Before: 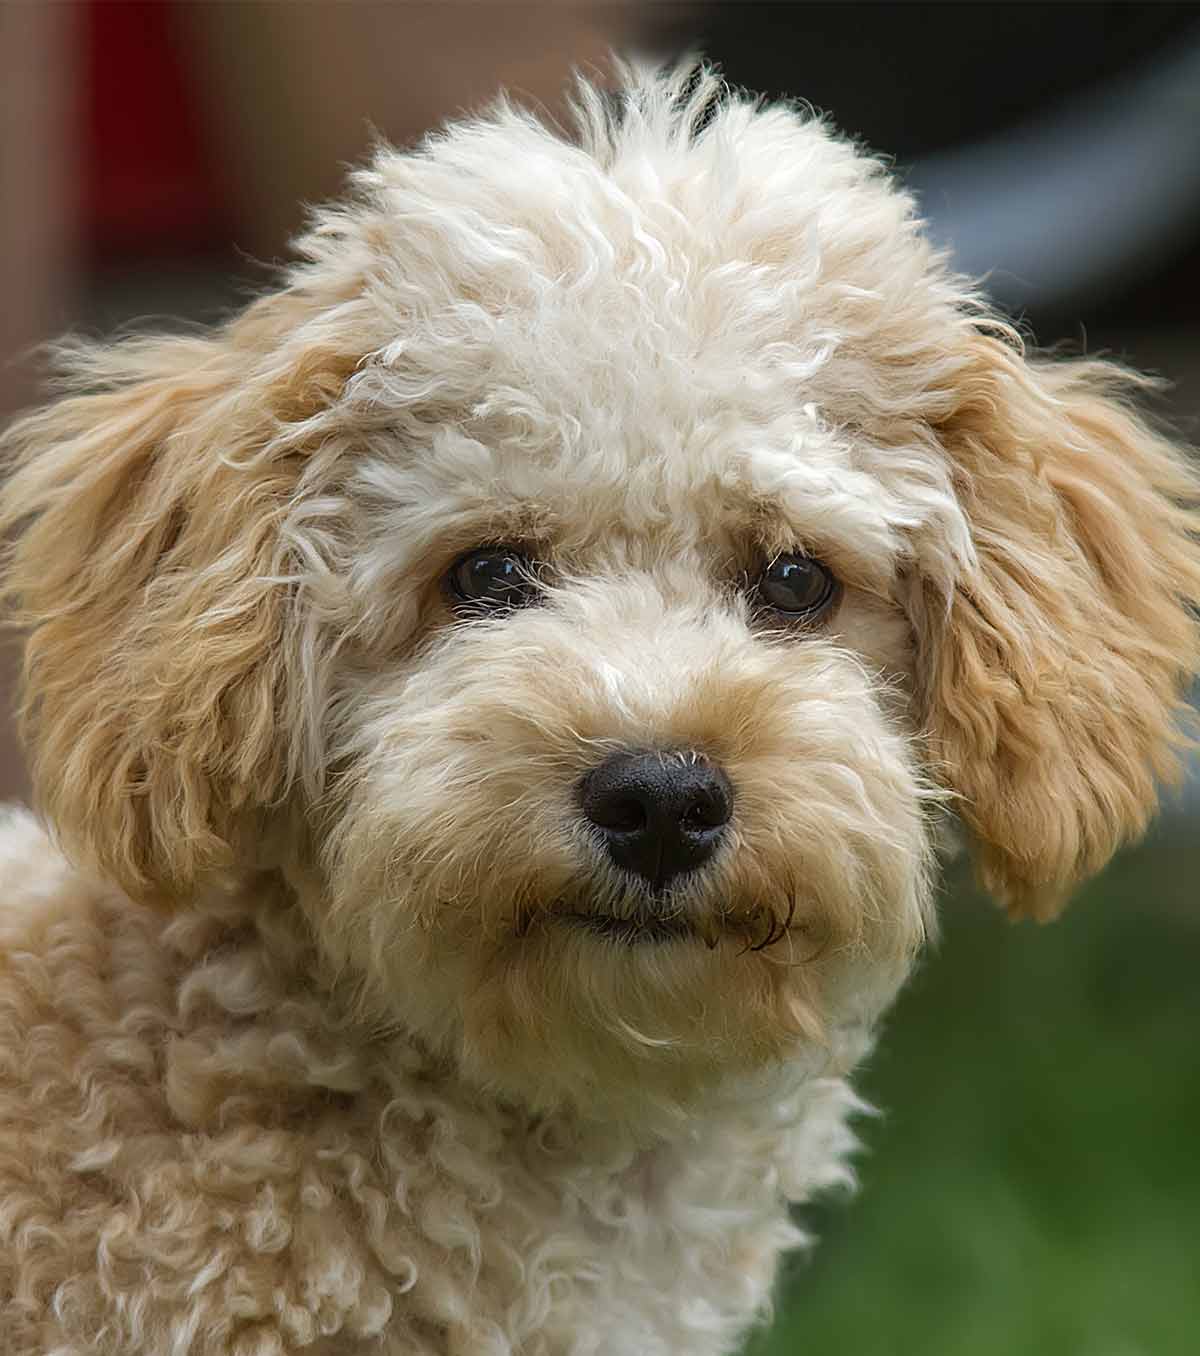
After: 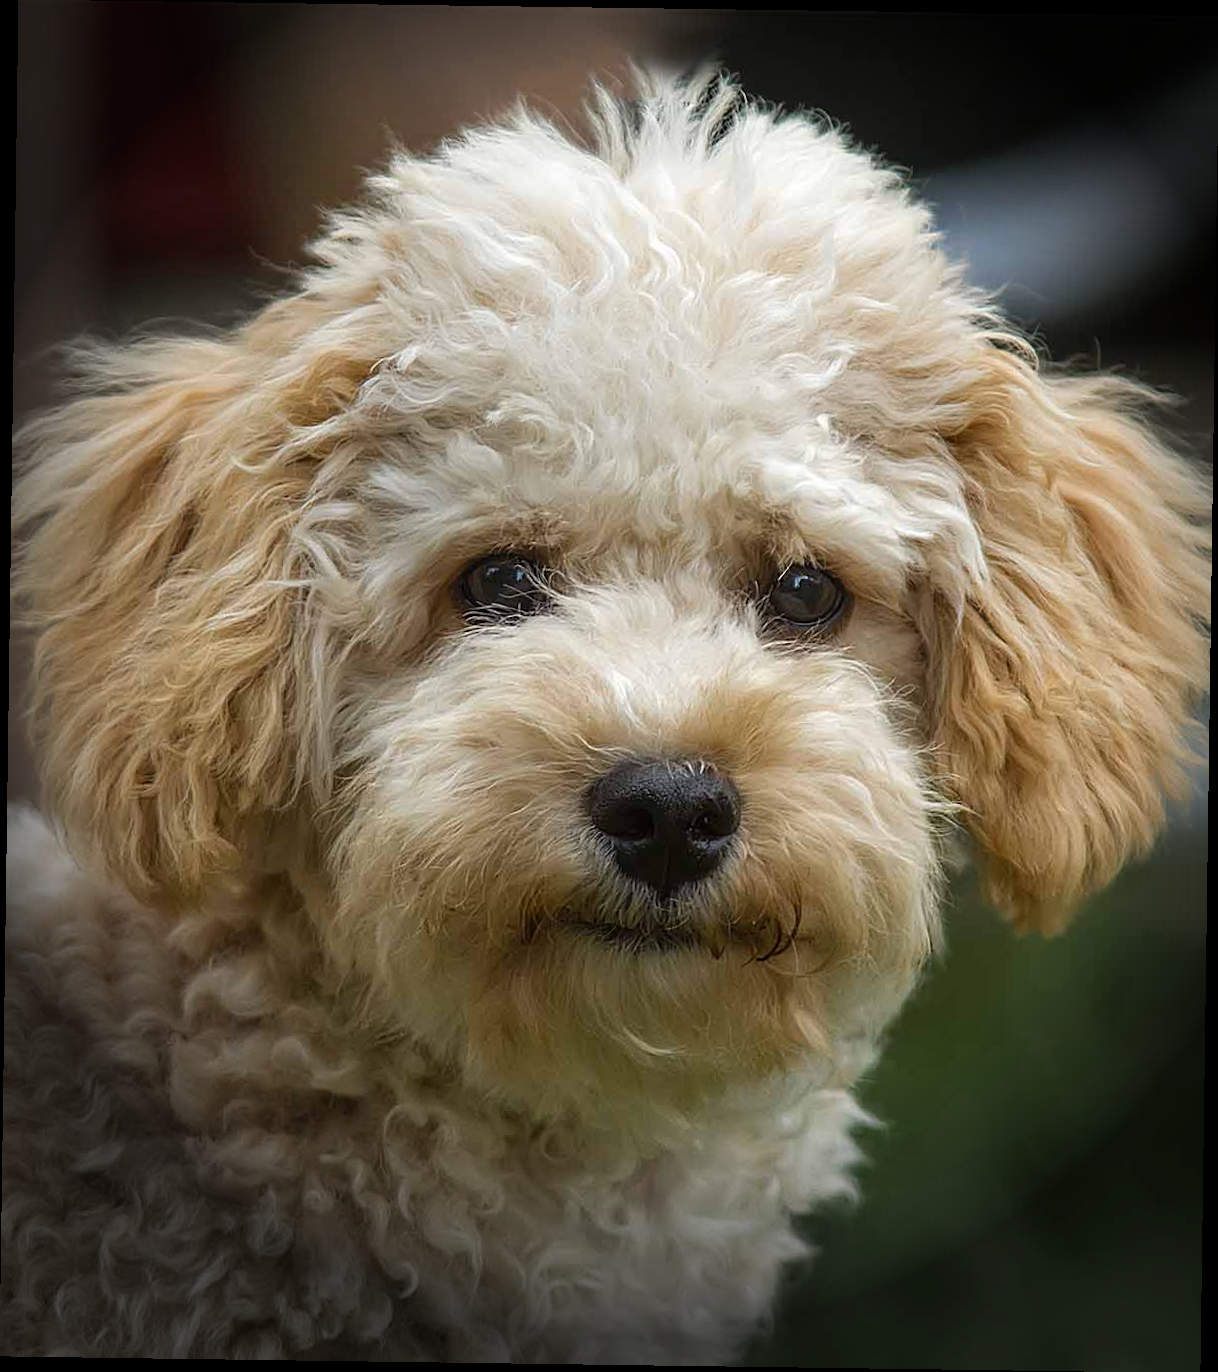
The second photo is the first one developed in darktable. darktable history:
rotate and perspective: rotation 0.8°, automatic cropping off
vignetting: fall-off start 76.42%, fall-off radius 27.36%, brightness -0.872, center (0.037, -0.09), width/height ratio 0.971
